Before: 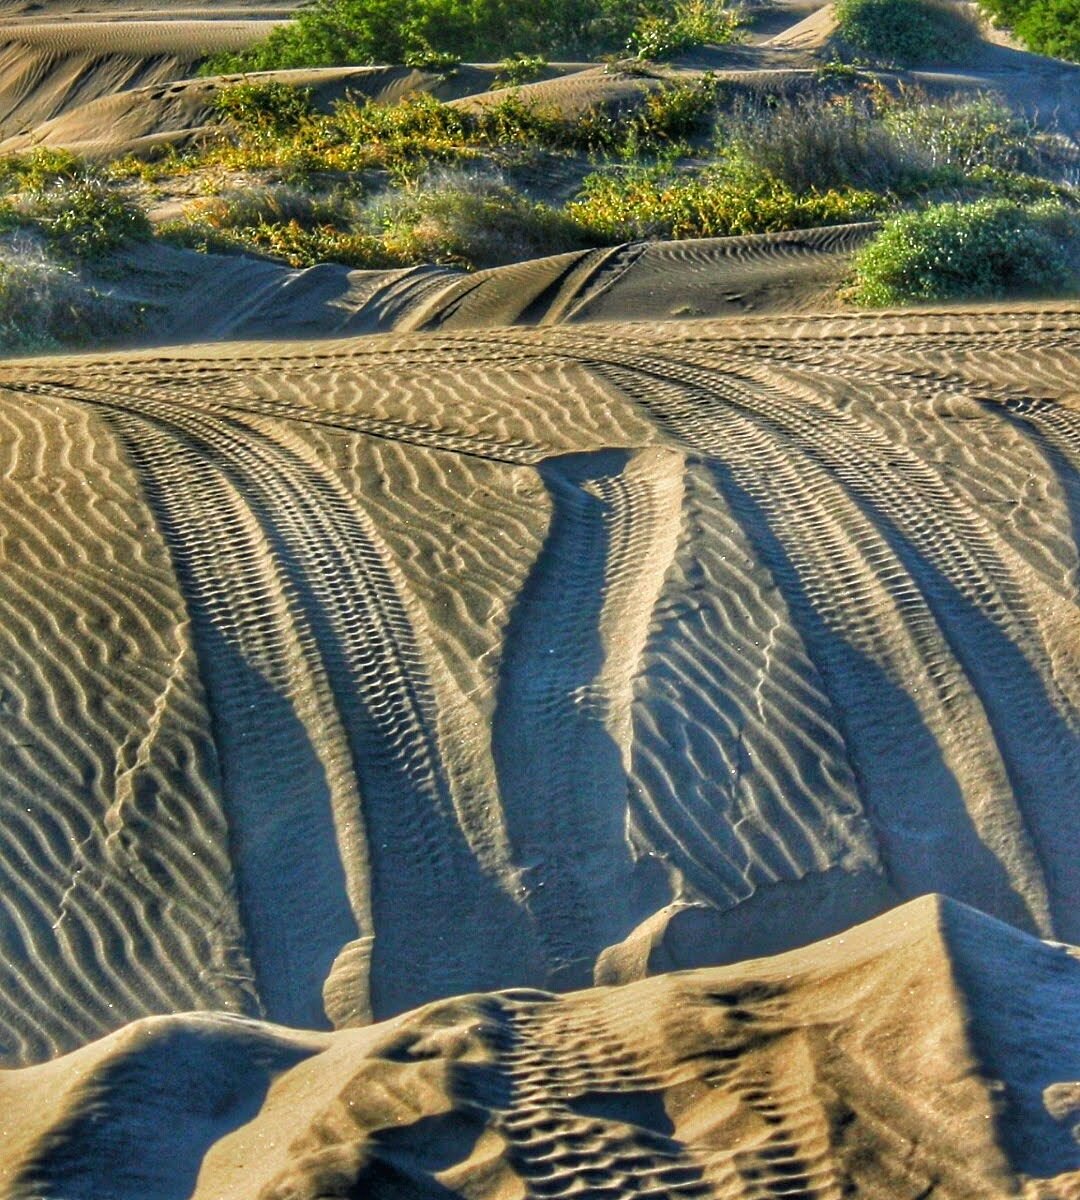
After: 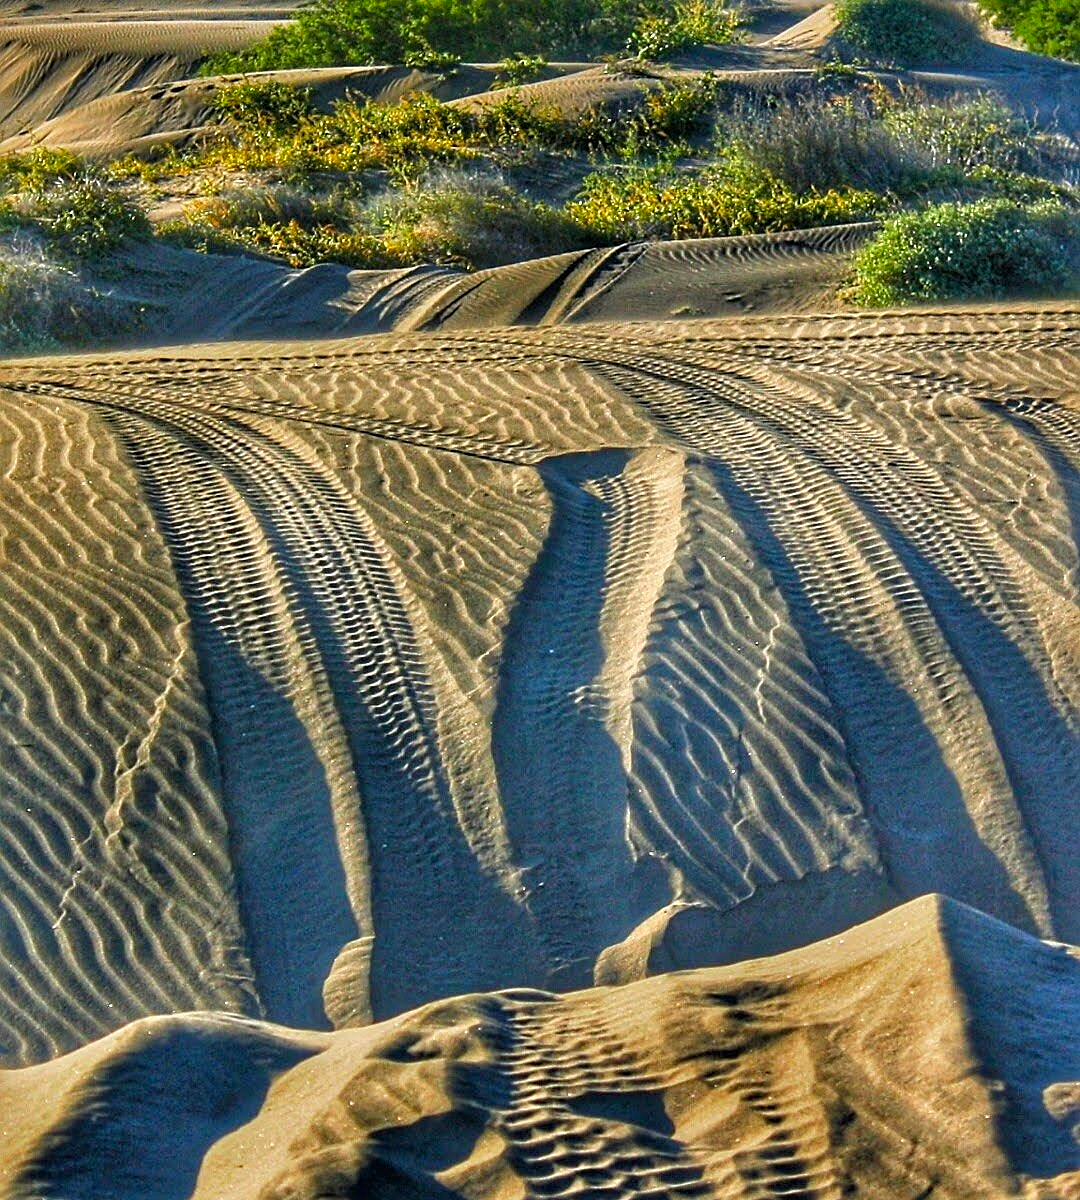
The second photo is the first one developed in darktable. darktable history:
sharpen: on, module defaults
color balance rgb: highlights gain › chroma 0.133%, highlights gain › hue 329.87°, perceptual saturation grading › global saturation 4.231%, global vibrance 16.145%, saturation formula JzAzBz (2021)
